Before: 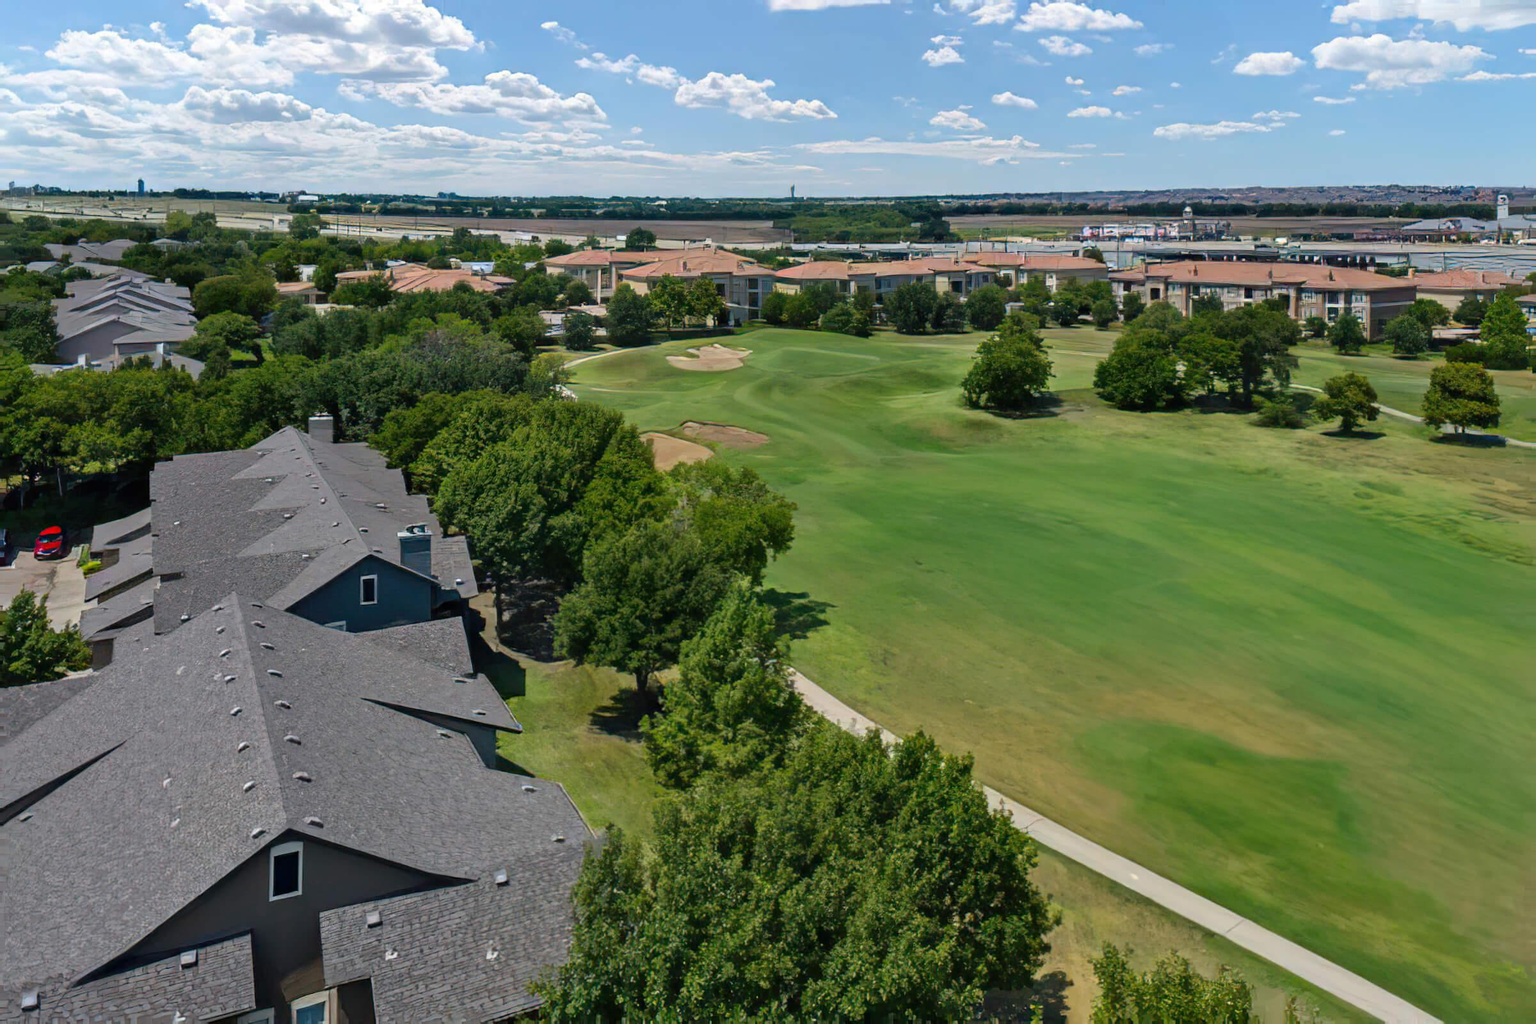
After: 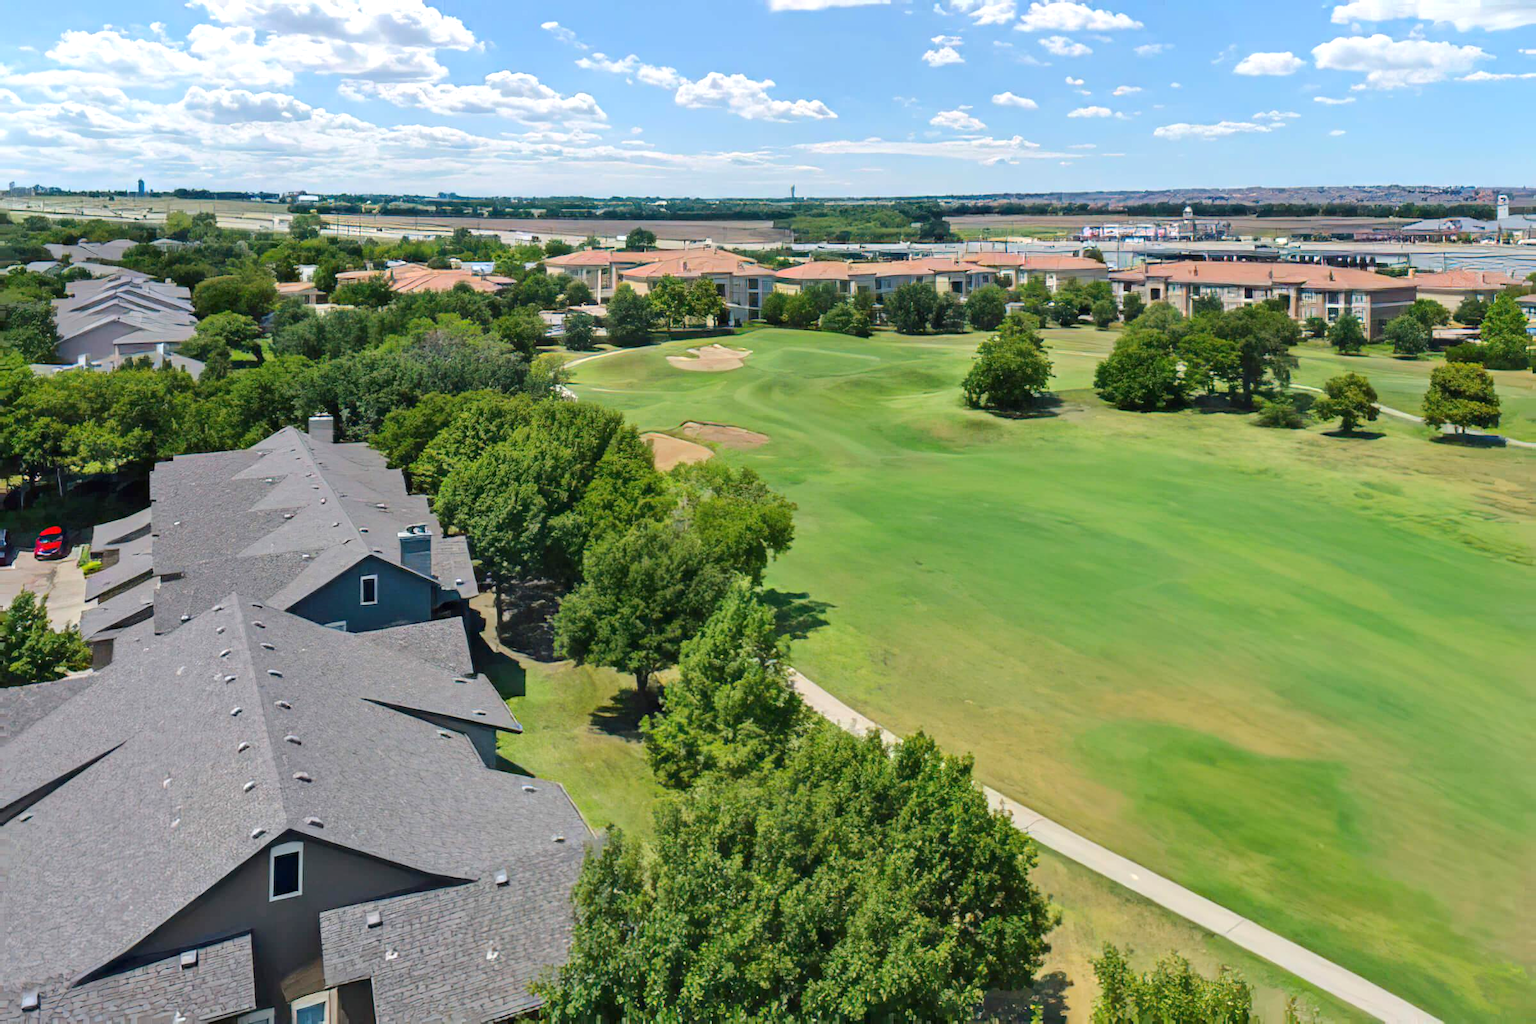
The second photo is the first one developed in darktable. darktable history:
tone equalizer: -8 EV 1.04 EV, -7 EV 0.961 EV, -6 EV 0.982 EV, -5 EV 1.01 EV, -4 EV 1.01 EV, -3 EV 0.719 EV, -2 EV 0.505 EV, -1 EV 0.269 EV, edges refinement/feathering 500, mask exposure compensation -1.57 EV, preserve details no
